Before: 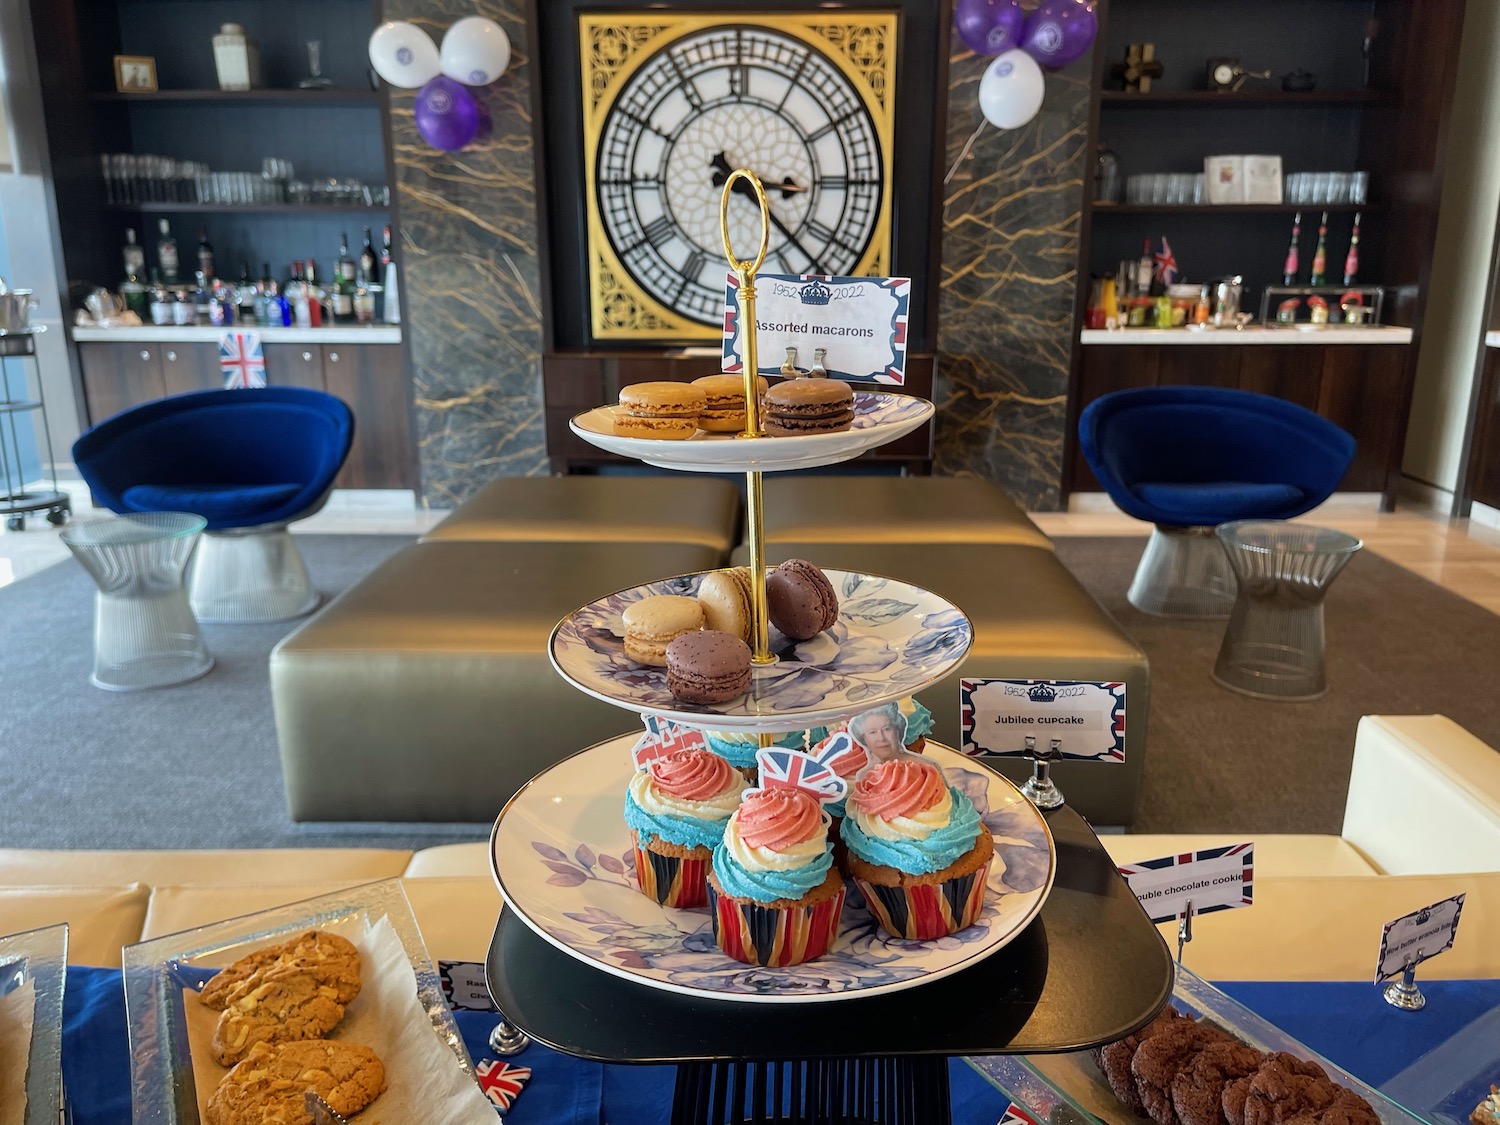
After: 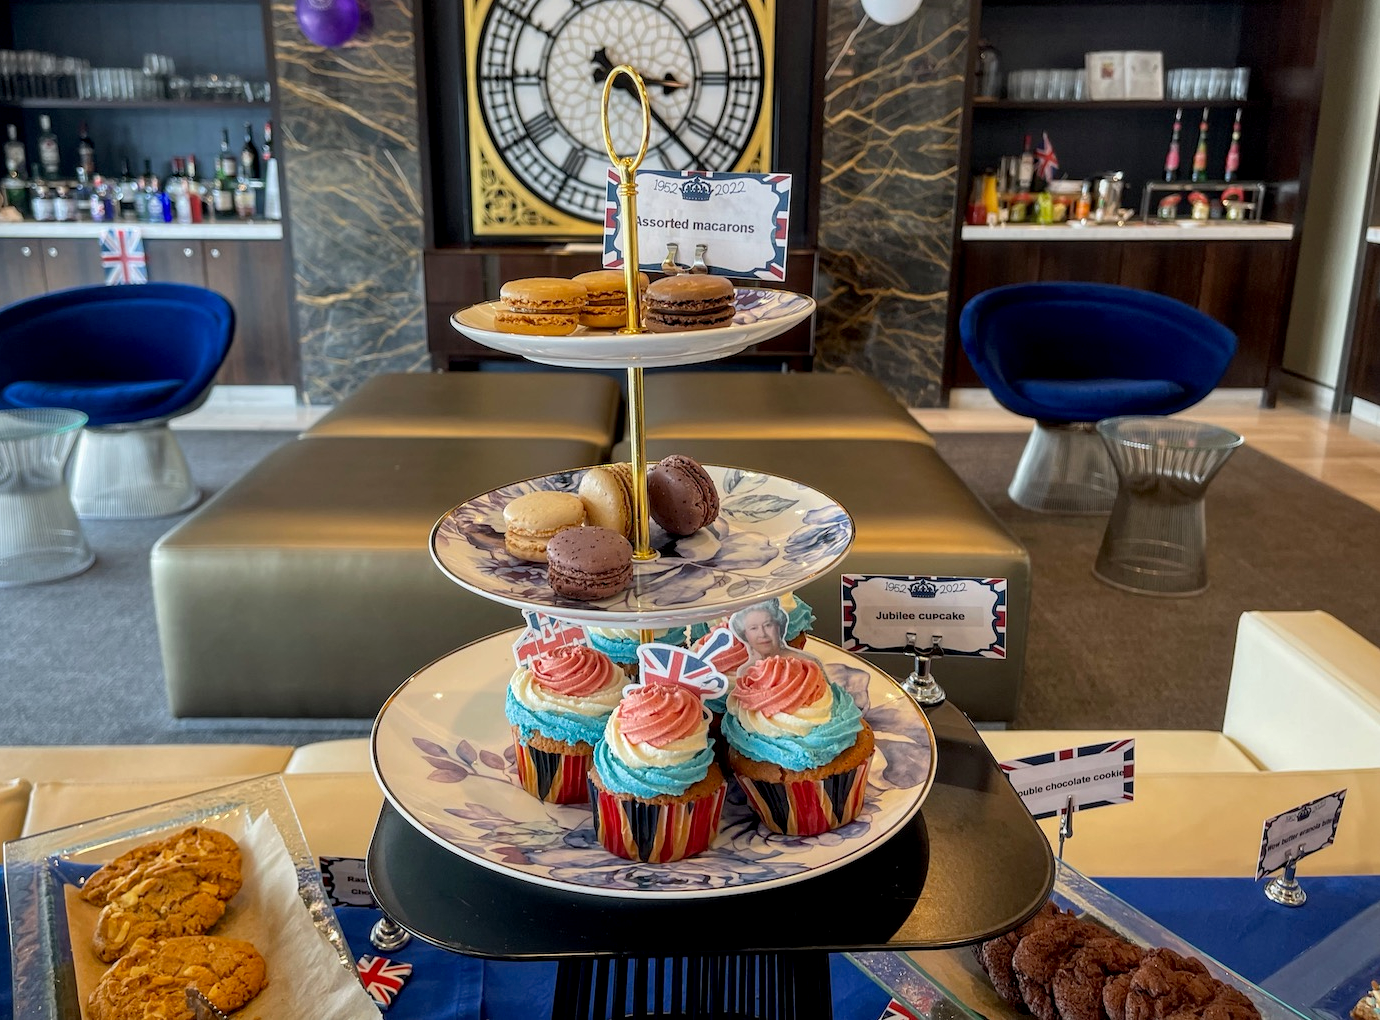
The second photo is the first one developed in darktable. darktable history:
local contrast: on, module defaults
crop and rotate: left 7.989%, top 9.294%
